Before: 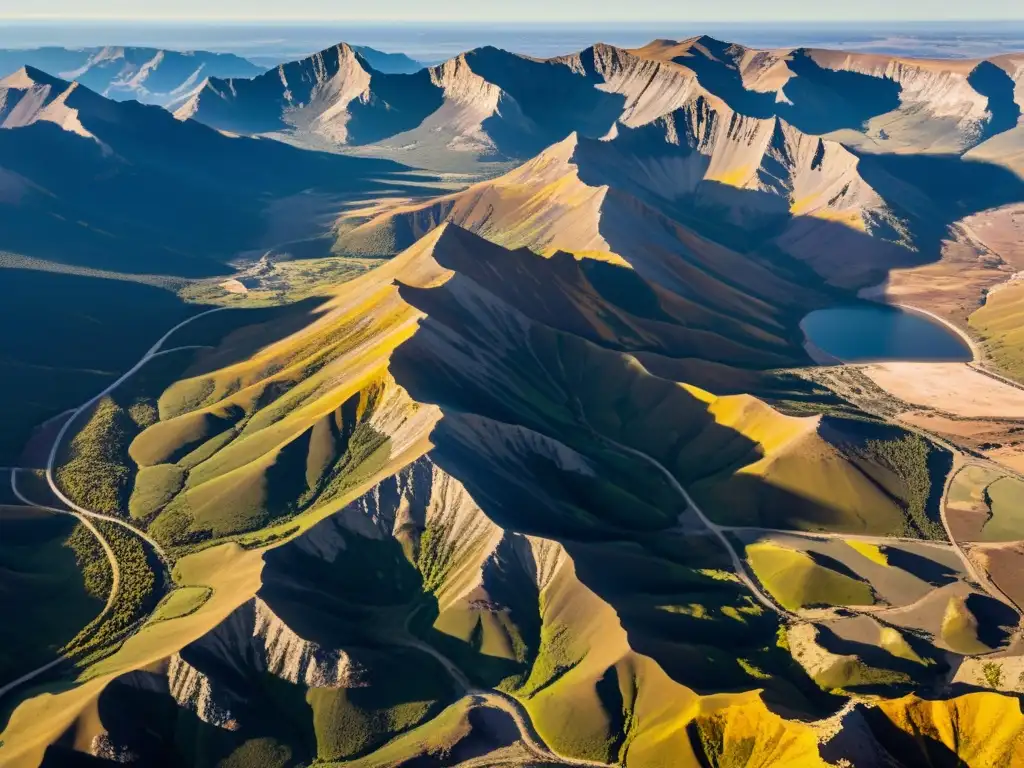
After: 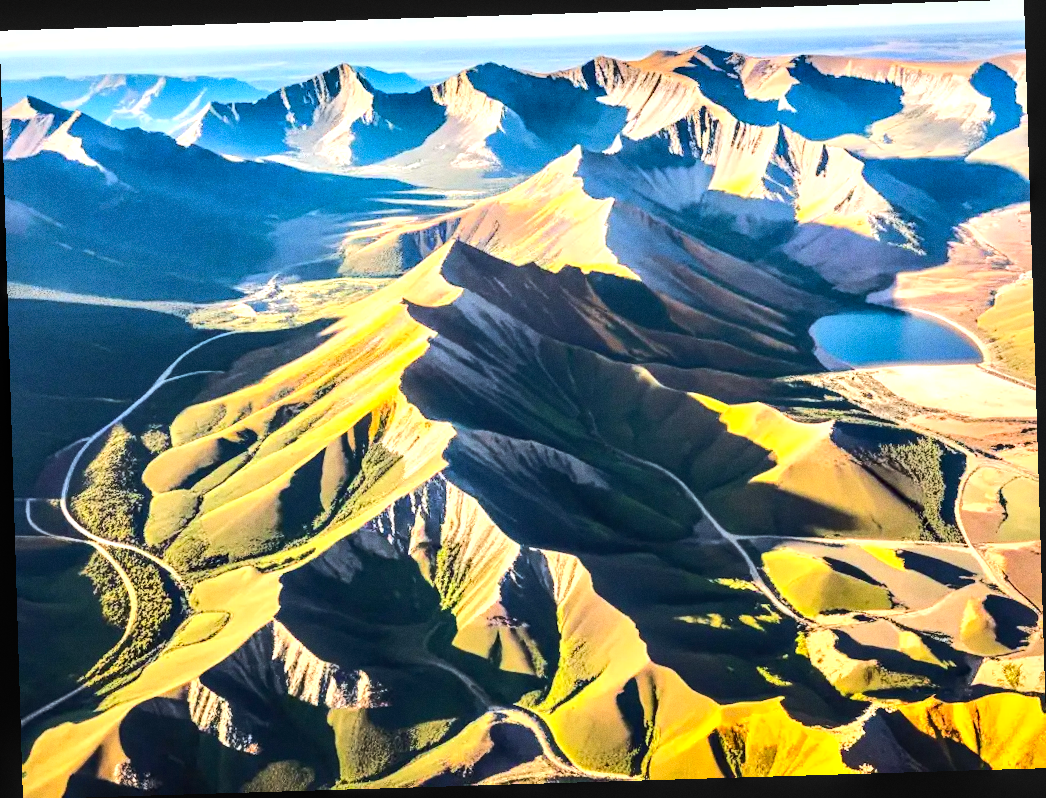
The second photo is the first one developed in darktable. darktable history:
local contrast: on, module defaults
grain: coarseness 0.09 ISO
base curve: curves: ch0 [(0, 0) (0.989, 0.992)], preserve colors none
rgb curve: curves: ch0 [(0, 0) (0.284, 0.292) (0.505, 0.644) (1, 1)], compensate middle gray true
tone equalizer: -8 EV 0.001 EV, -7 EV -0.002 EV, -6 EV 0.002 EV, -5 EV -0.03 EV, -4 EV -0.116 EV, -3 EV -0.169 EV, -2 EV 0.24 EV, -1 EV 0.702 EV, +0 EV 0.493 EV
rotate and perspective: rotation -1.75°, automatic cropping off
contrast equalizer: octaves 7, y [[0.6 ×6], [0.55 ×6], [0 ×6], [0 ×6], [0 ×6]], mix 0.15
exposure: black level correction 0, exposure 0.7 EV, compensate exposure bias true, compensate highlight preservation false
